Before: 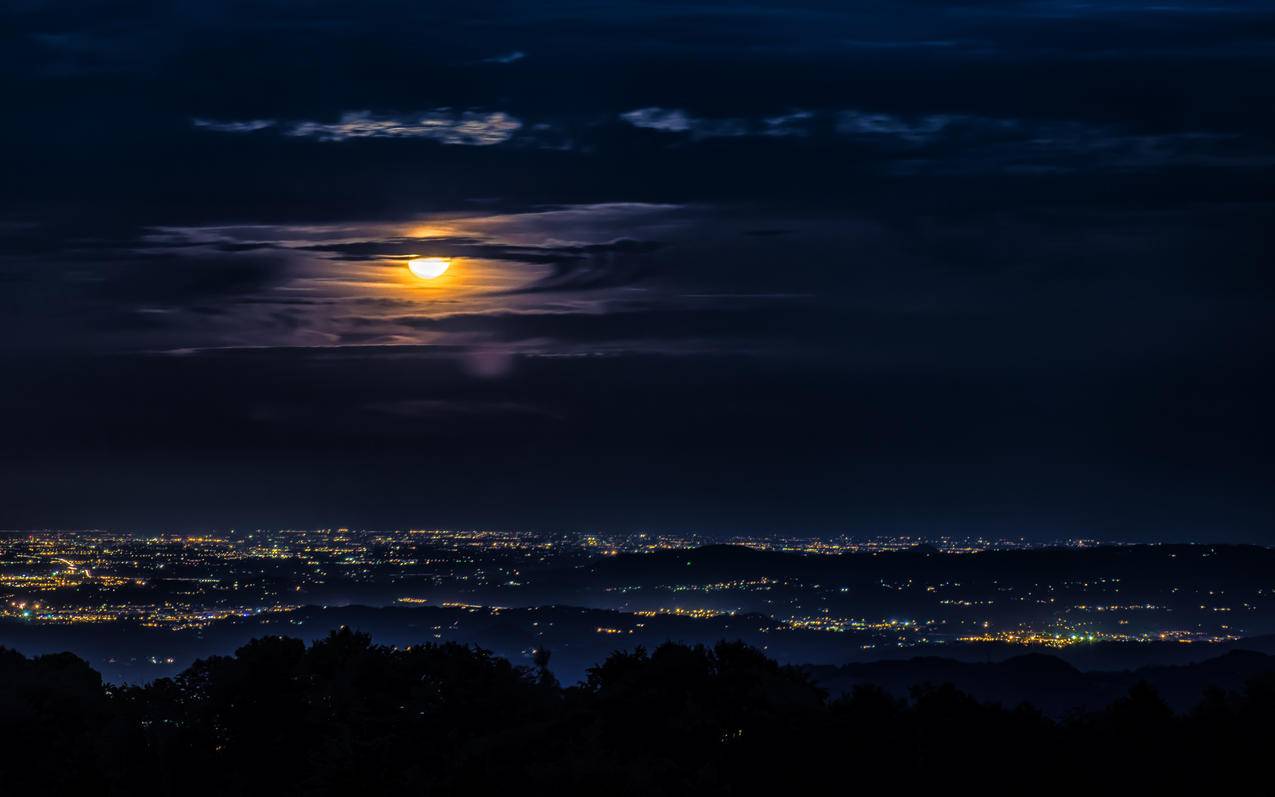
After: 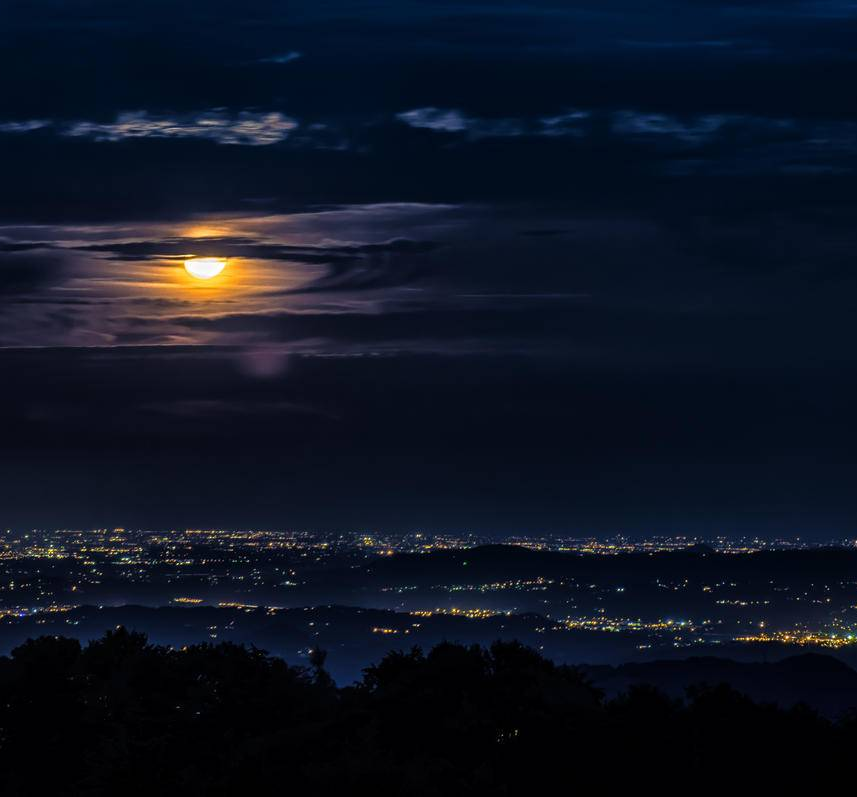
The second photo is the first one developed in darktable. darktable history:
crop and rotate: left 17.632%, right 15.14%
